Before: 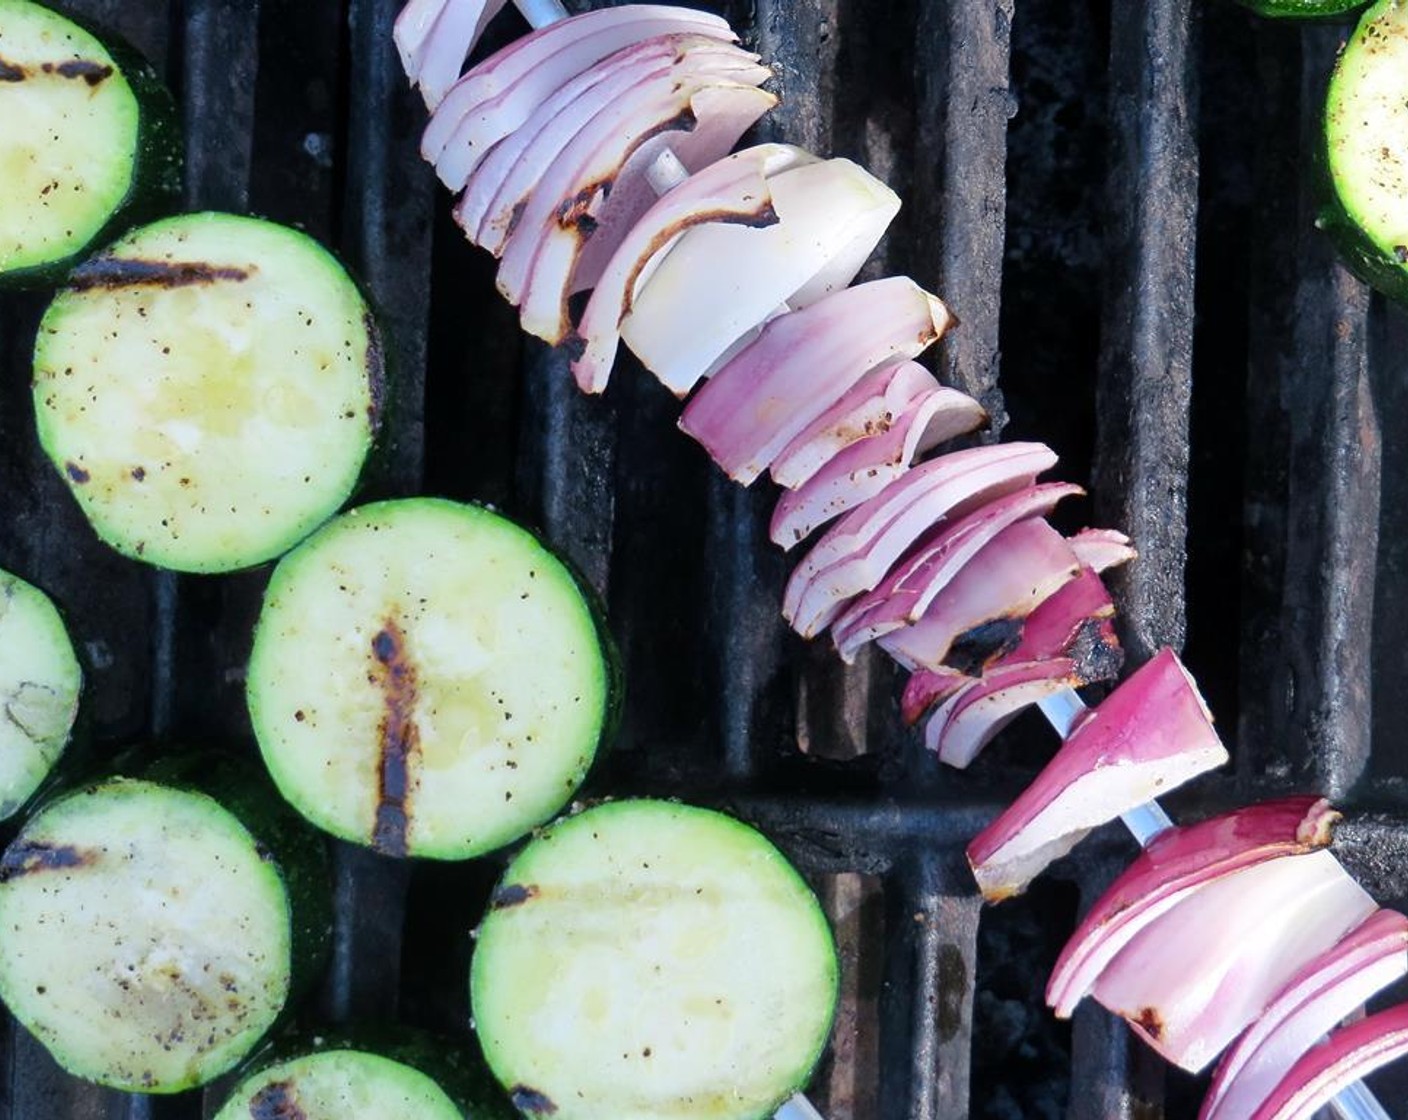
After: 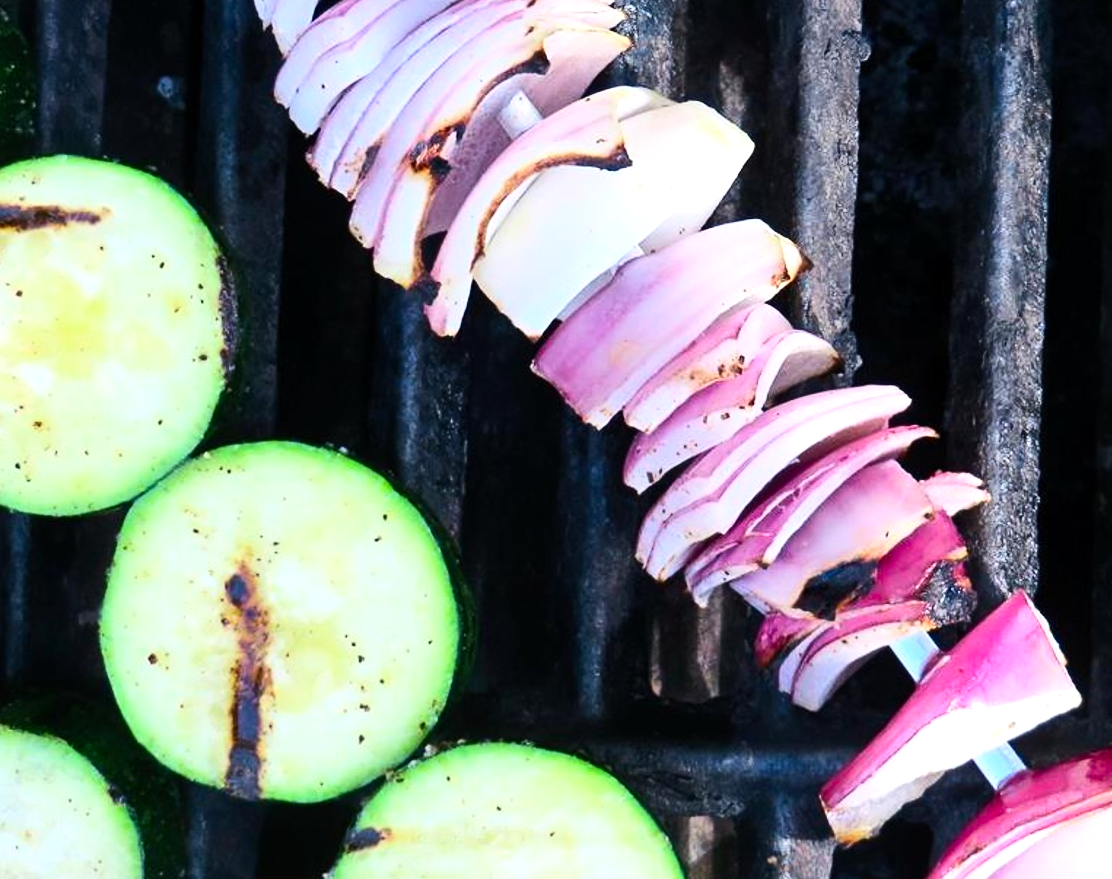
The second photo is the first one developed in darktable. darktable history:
tone equalizer: -8 EV -0.386 EV, -7 EV -0.379 EV, -6 EV -0.305 EV, -5 EV -0.254 EV, -3 EV 0.201 EV, -2 EV 0.319 EV, -1 EV 0.411 EV, +0 EV 0.435 EV, edges refinement/feathering 500, mask exposure compensation -1.57 EV, preserve details no
contrast brightness saturation: contrast 0.227, brightness 0.104, saturation 0.293
crop and rotate: left 10.495%, top 5.122%, right 10.481%, bottom 16.387%
